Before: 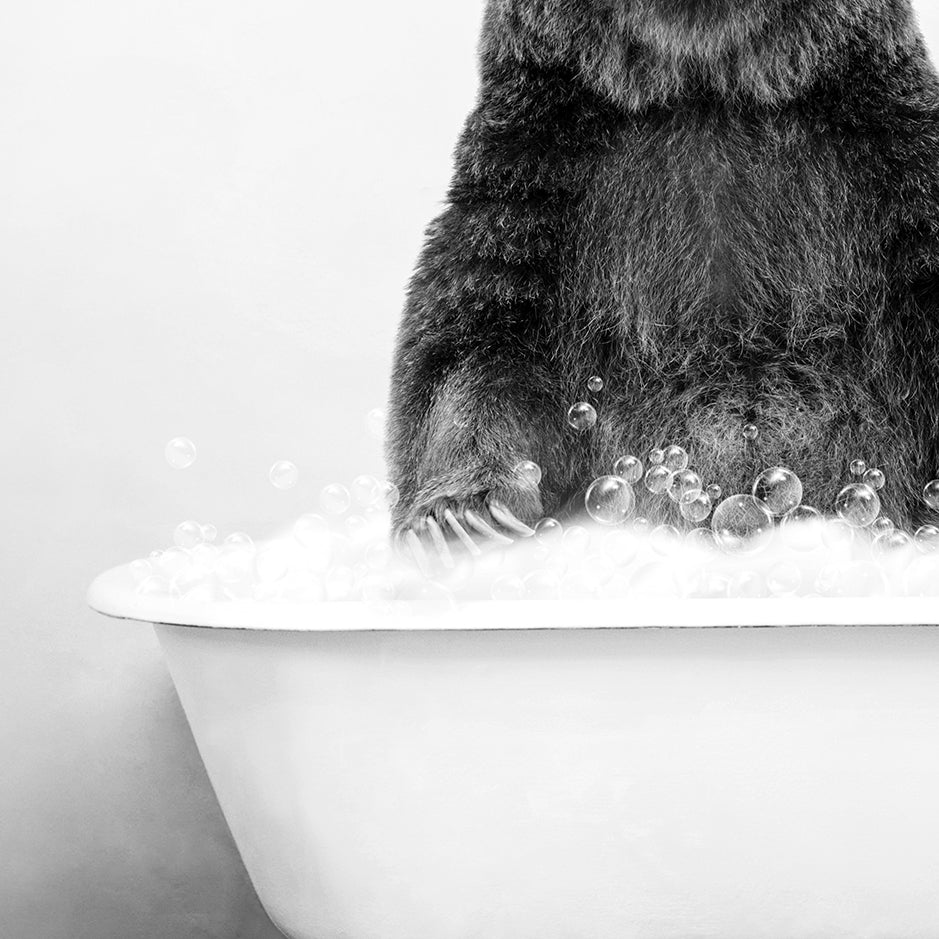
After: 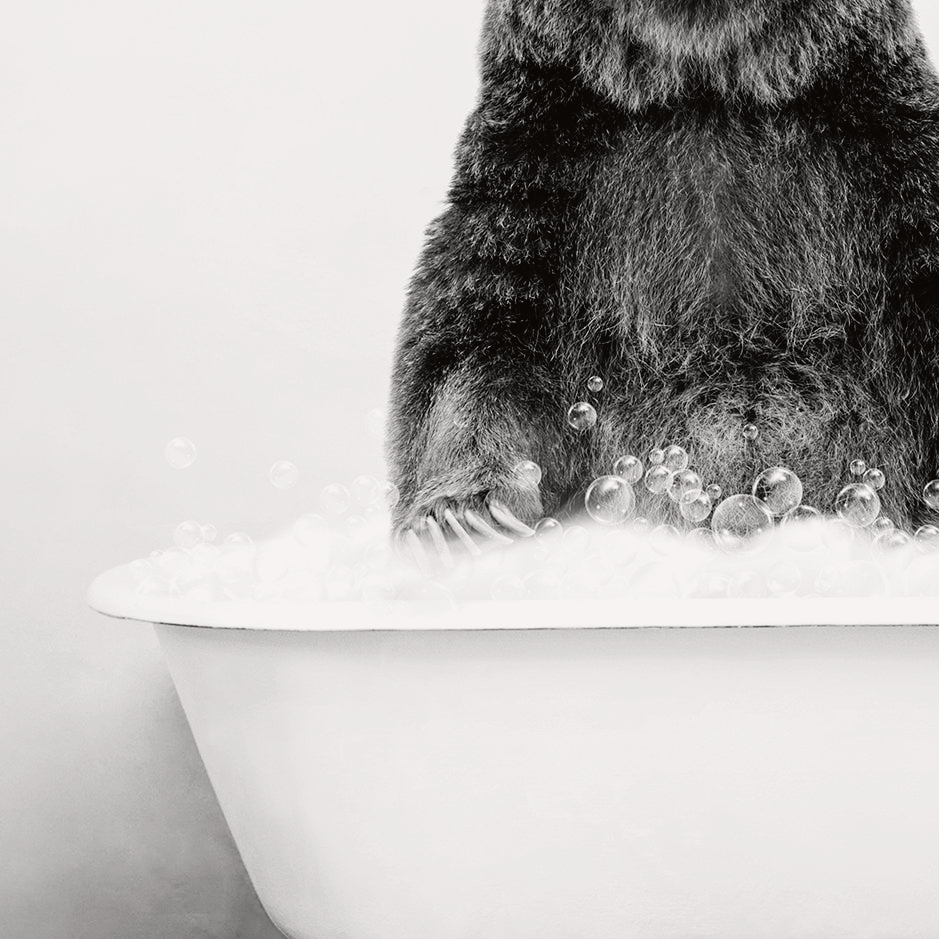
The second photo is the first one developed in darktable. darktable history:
tone curve: curves: ch0 [(0, 0.019) (0.066, 0.043) (0.189, 0.182) (0.368, 0.407) (0.501, 0.564) (0.677, 0.729) (0.851, 0.861) (0.997, 0.959)]; ch1 [(0, 0) (0.187, 0.121) (0.388, 0.346) (0.437, 0.409) (0.474, 0.472) (0.499, 0.501) (0.514, 0.515) (0.542, 0.557) (0.645, 0.686) (0.812, 0.856) (1, 1)]; ch2 [(0, 0) (0.246, 0.214) (0.421, 0.427) (0.459, 0.484) (0.5, 0.504) (0.518, 0.523) (0.529, 0.548) (0.56, 0.576) (0.607, 0.63) (0.744, 0.734) (0.867, 0.821) (0.993, 0.889)], color space Lab, independent channels, preserve colors none
